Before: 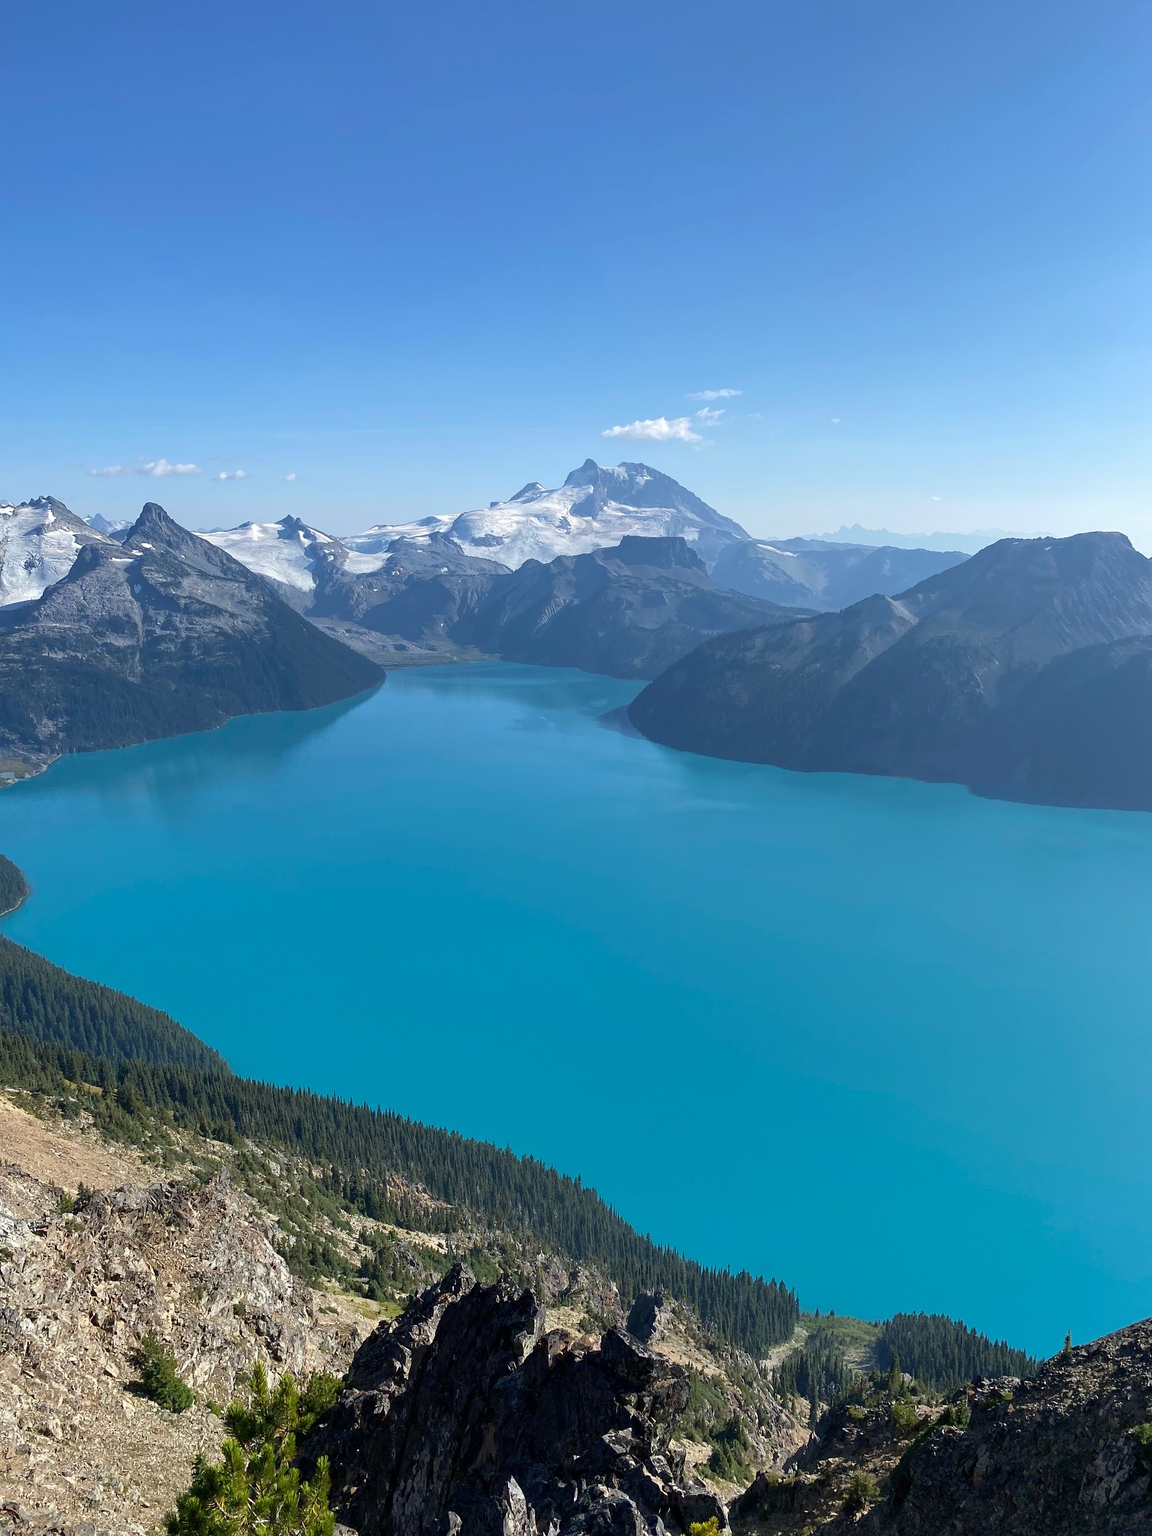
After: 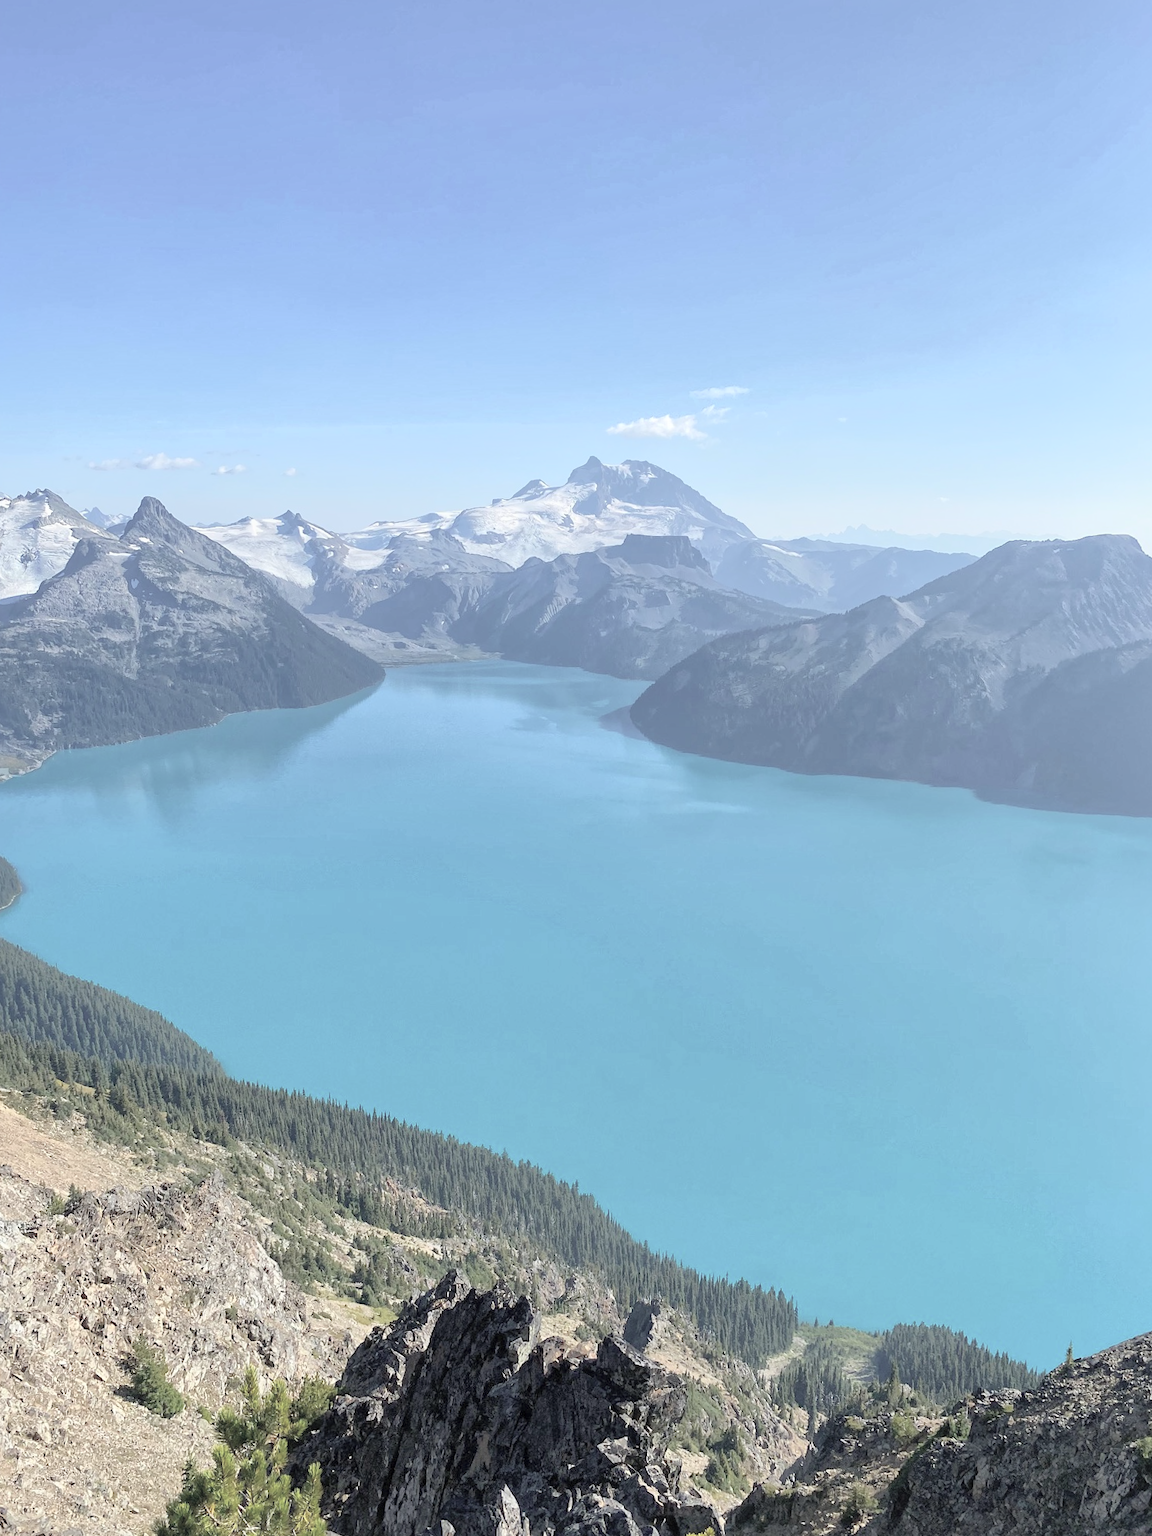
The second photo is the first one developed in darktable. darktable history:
tone equalizer: on, module defaults
global tonemap: drago (1, 100), detail 1
crop and rotate: angle -0.5°
contrast brightness saturation: brightness 0.18, saturation -0.5
color correction: saturation 0.99
exposure: black level correction 0, exposure 1.388 EV, compensate exposure bias true, compensate highlight preservation false
